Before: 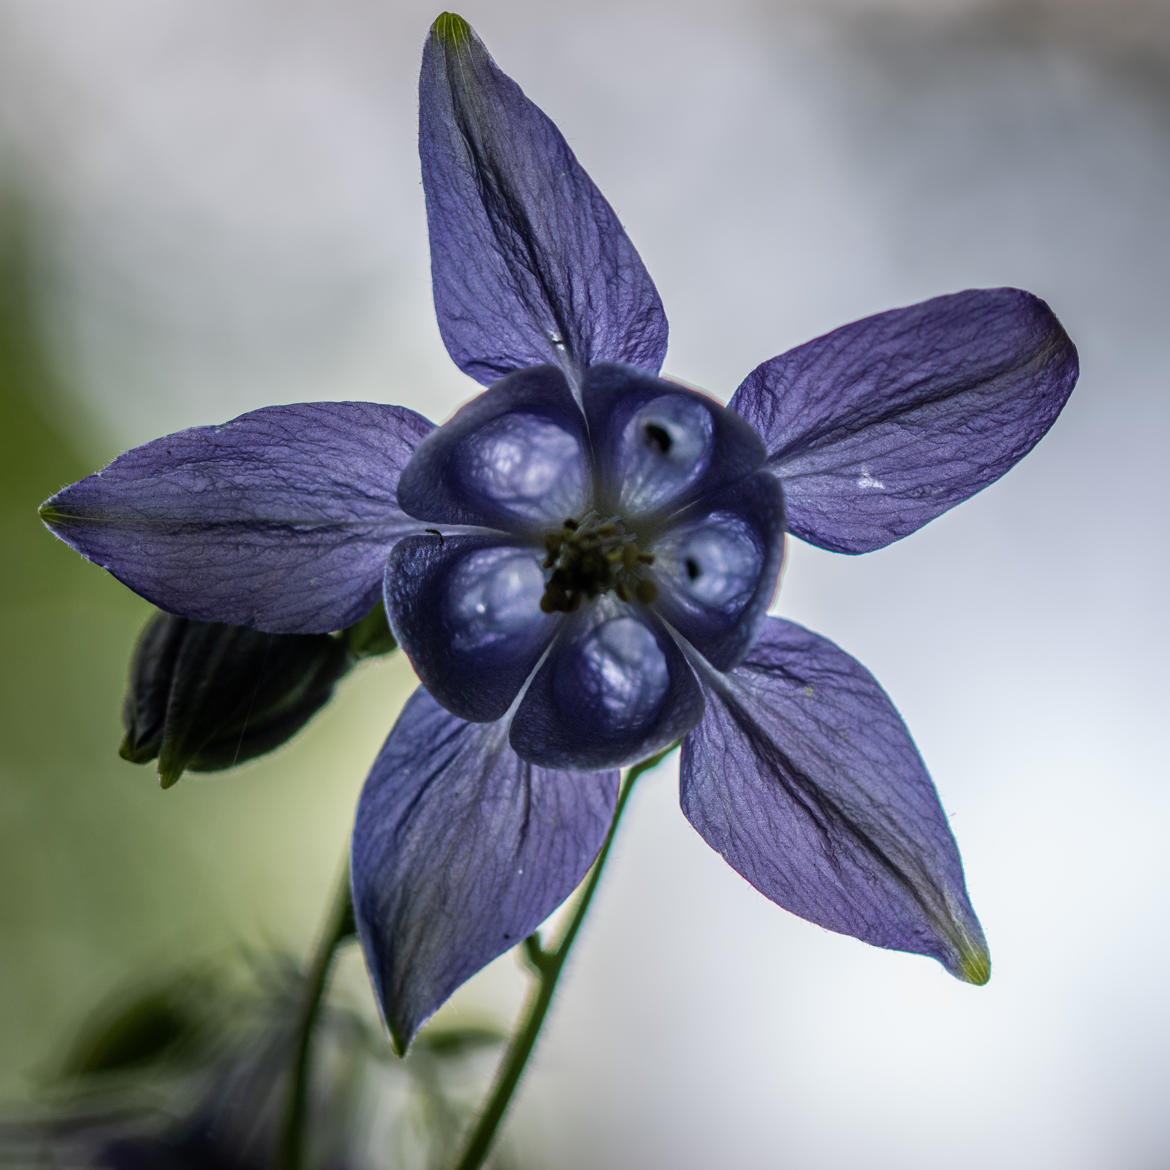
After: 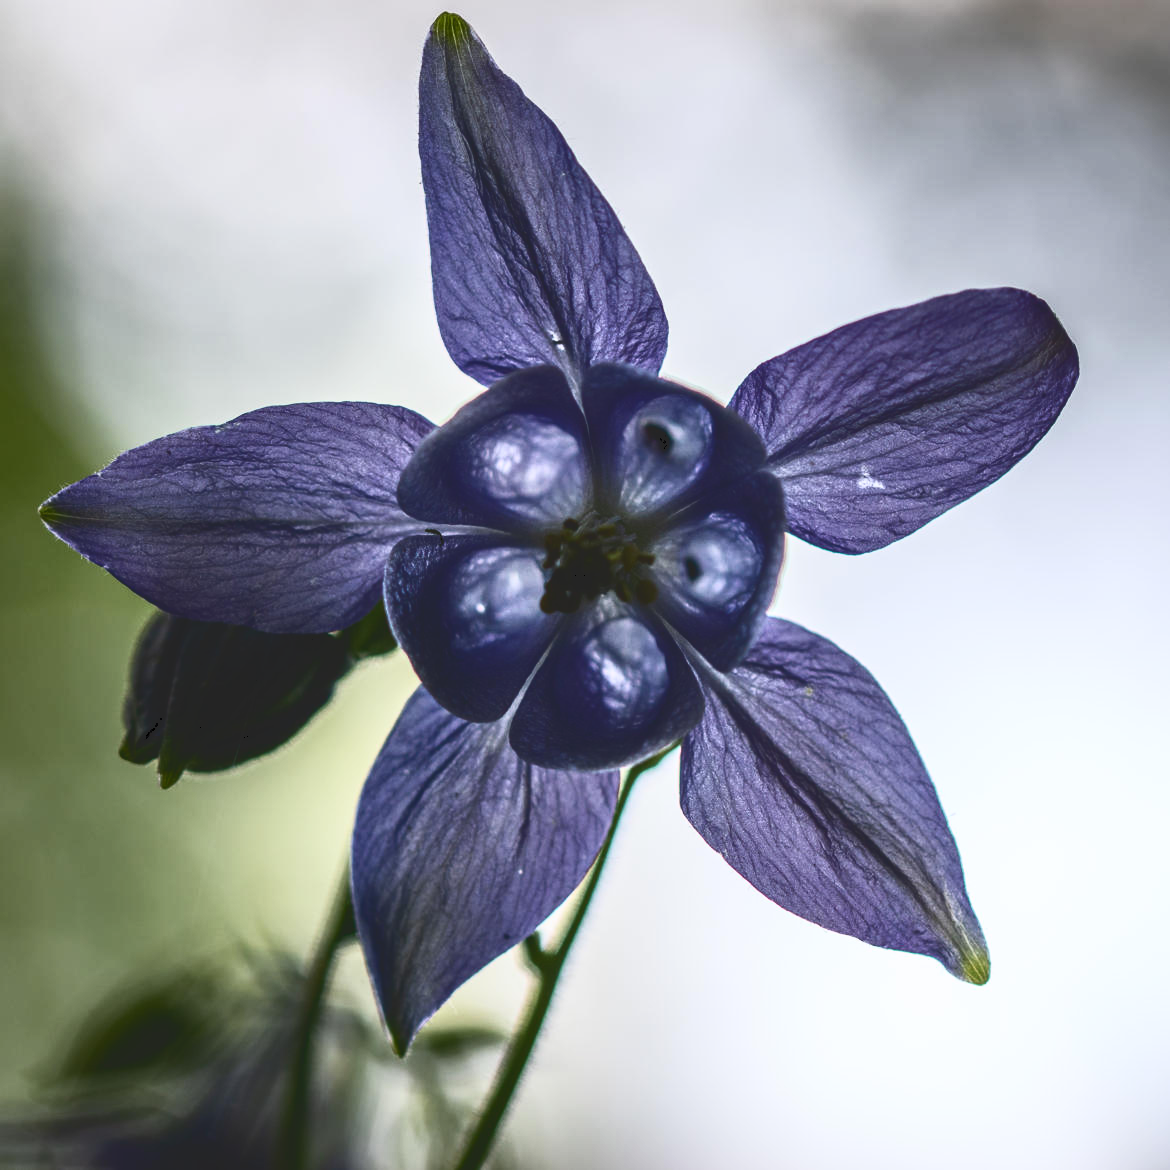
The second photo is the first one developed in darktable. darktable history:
tone curve: curves: ch0 [(0, 0) (0.003, 0.142) (0.011, 0.142) (0.025, 0.147) (0.044, 0.147) (0.069, 0.152) (0.1, 0.16) (0.136, 0.172) (0.177, 0.193) (0.224, 0.221) (0.277, 0.264) (0.335, 0.322) (0.399, 0.399) (0.468, 0.49) (0.543, 0.593) (0.623, 0.723) (0.709, 0.841) (0.801, 0.925) (0.898, 0.976) (1, 1)], color space Lab, independent channels, preserve colors none
